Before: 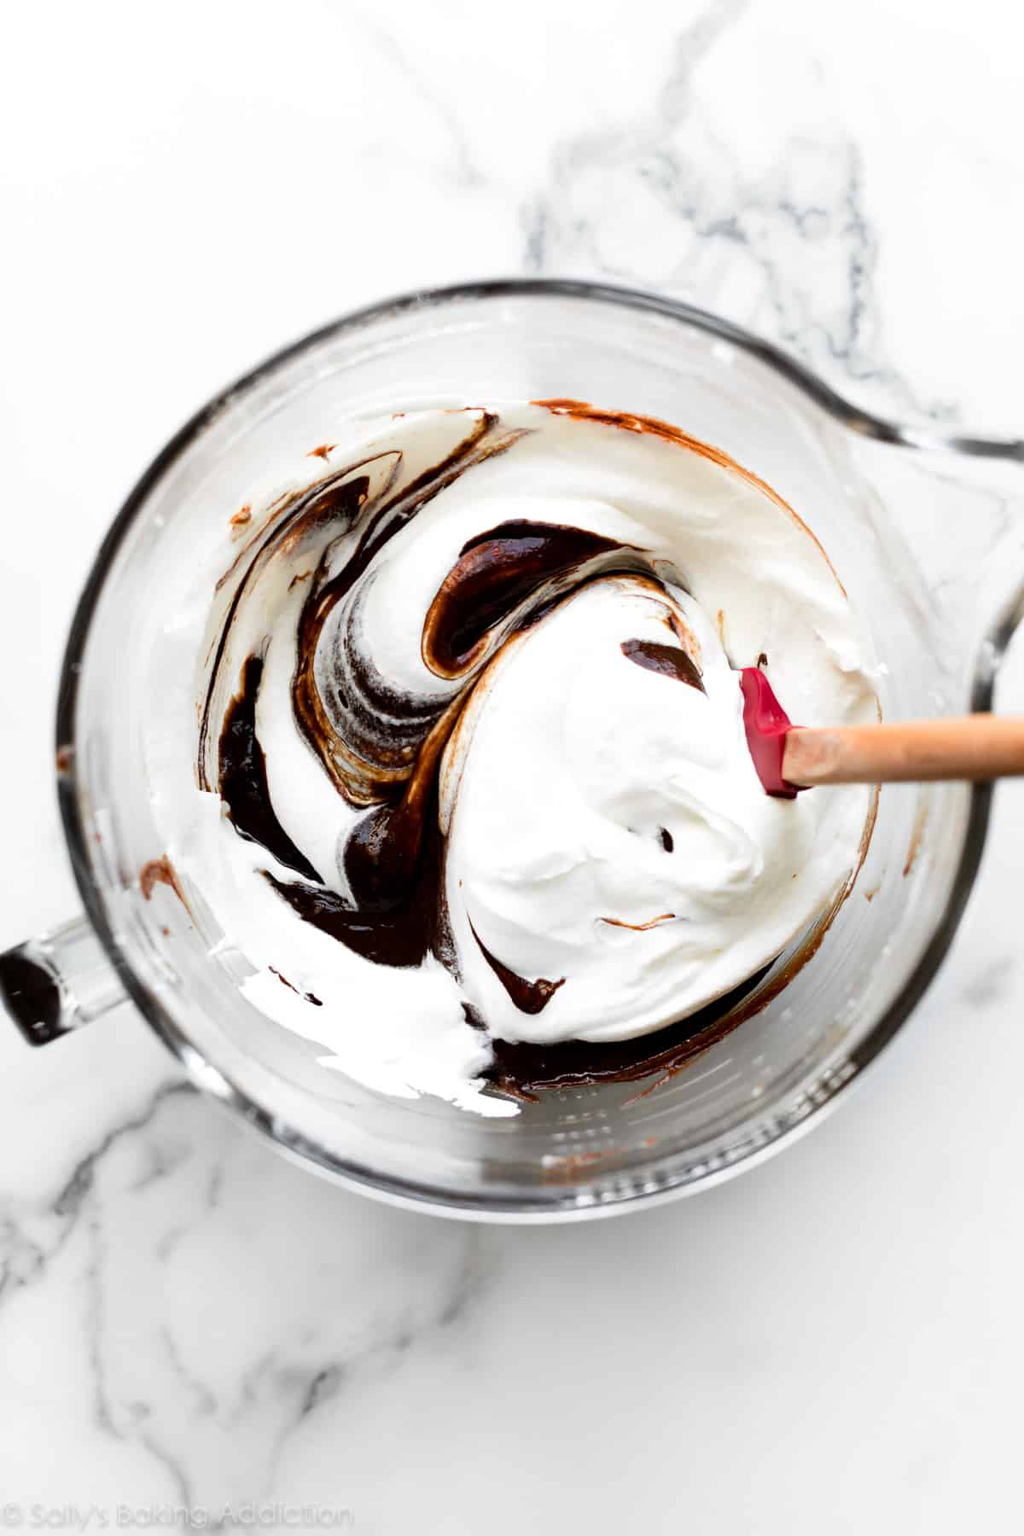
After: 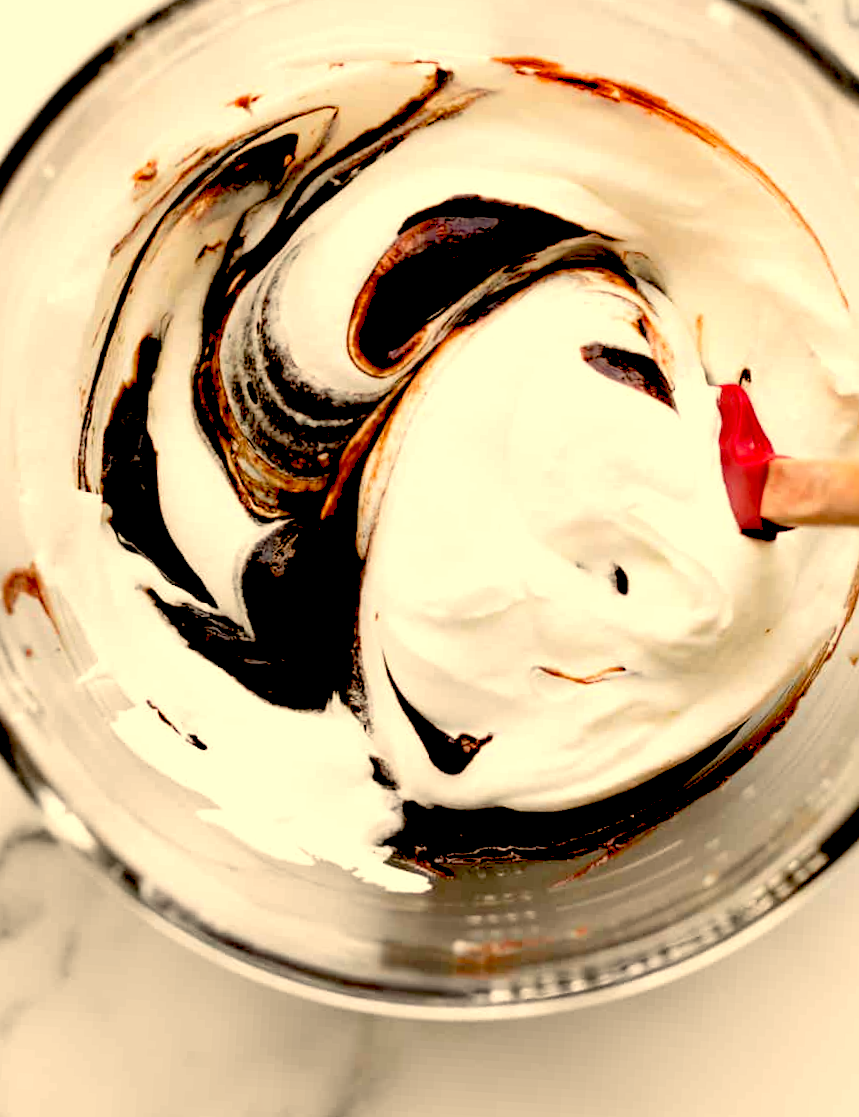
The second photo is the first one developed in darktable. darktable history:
white balance: red 1.123, blue 0.83
exposure: black level correction 0.047, exposure 0.013 EV, compensate highlight preservation false
levels: mode automatic, black 0.023%, white 99.97%, levels [0.062, 0.494, 0.925]
tone equalizer: on, module defaults
crop and rotate: angle -3.37°, left 9.79%, top 20.73%, right 12.42%, bottom 11.82%
